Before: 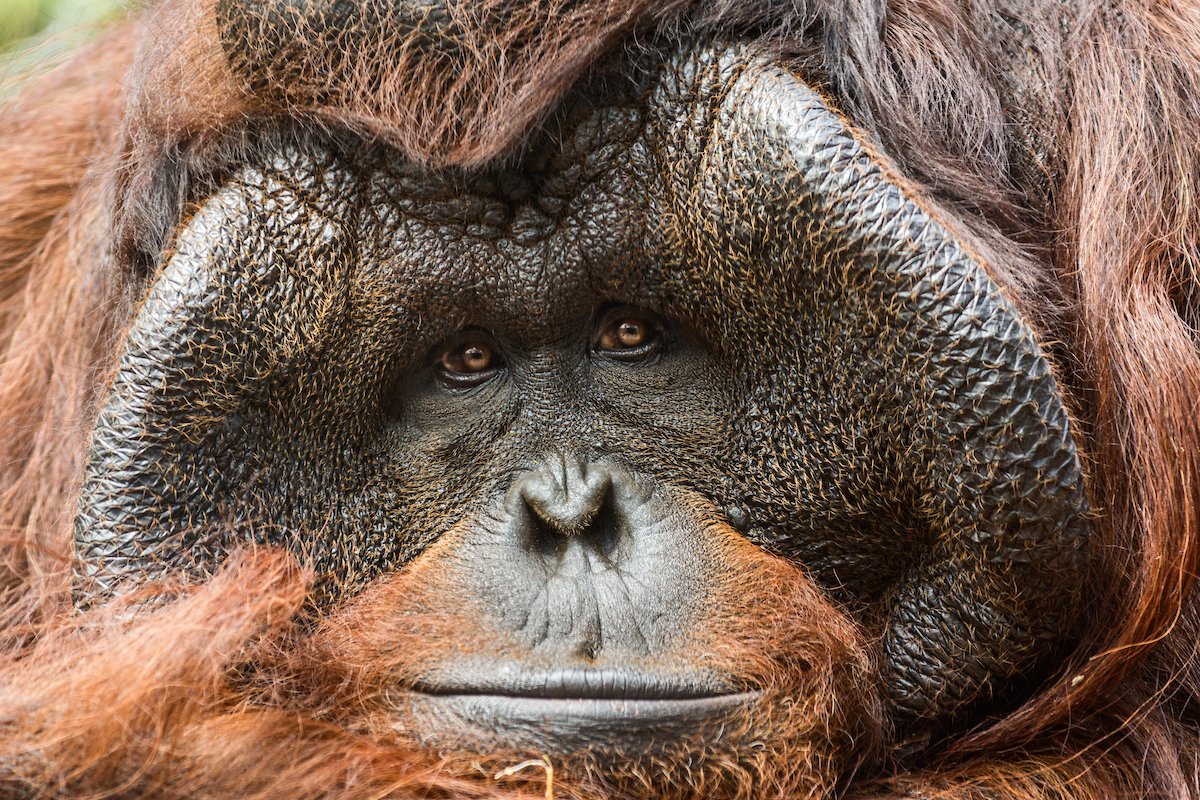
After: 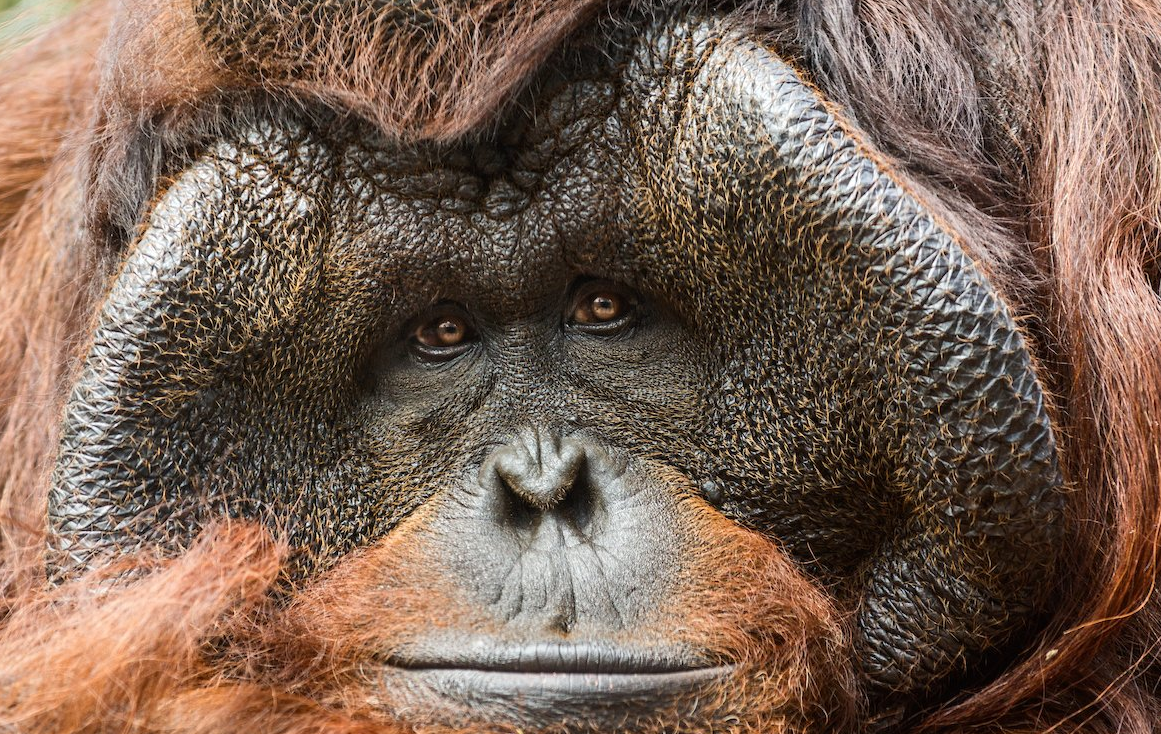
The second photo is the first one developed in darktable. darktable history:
crop: left 2.224%, top 3.331%, right 1.01%, bottom 4.852%
